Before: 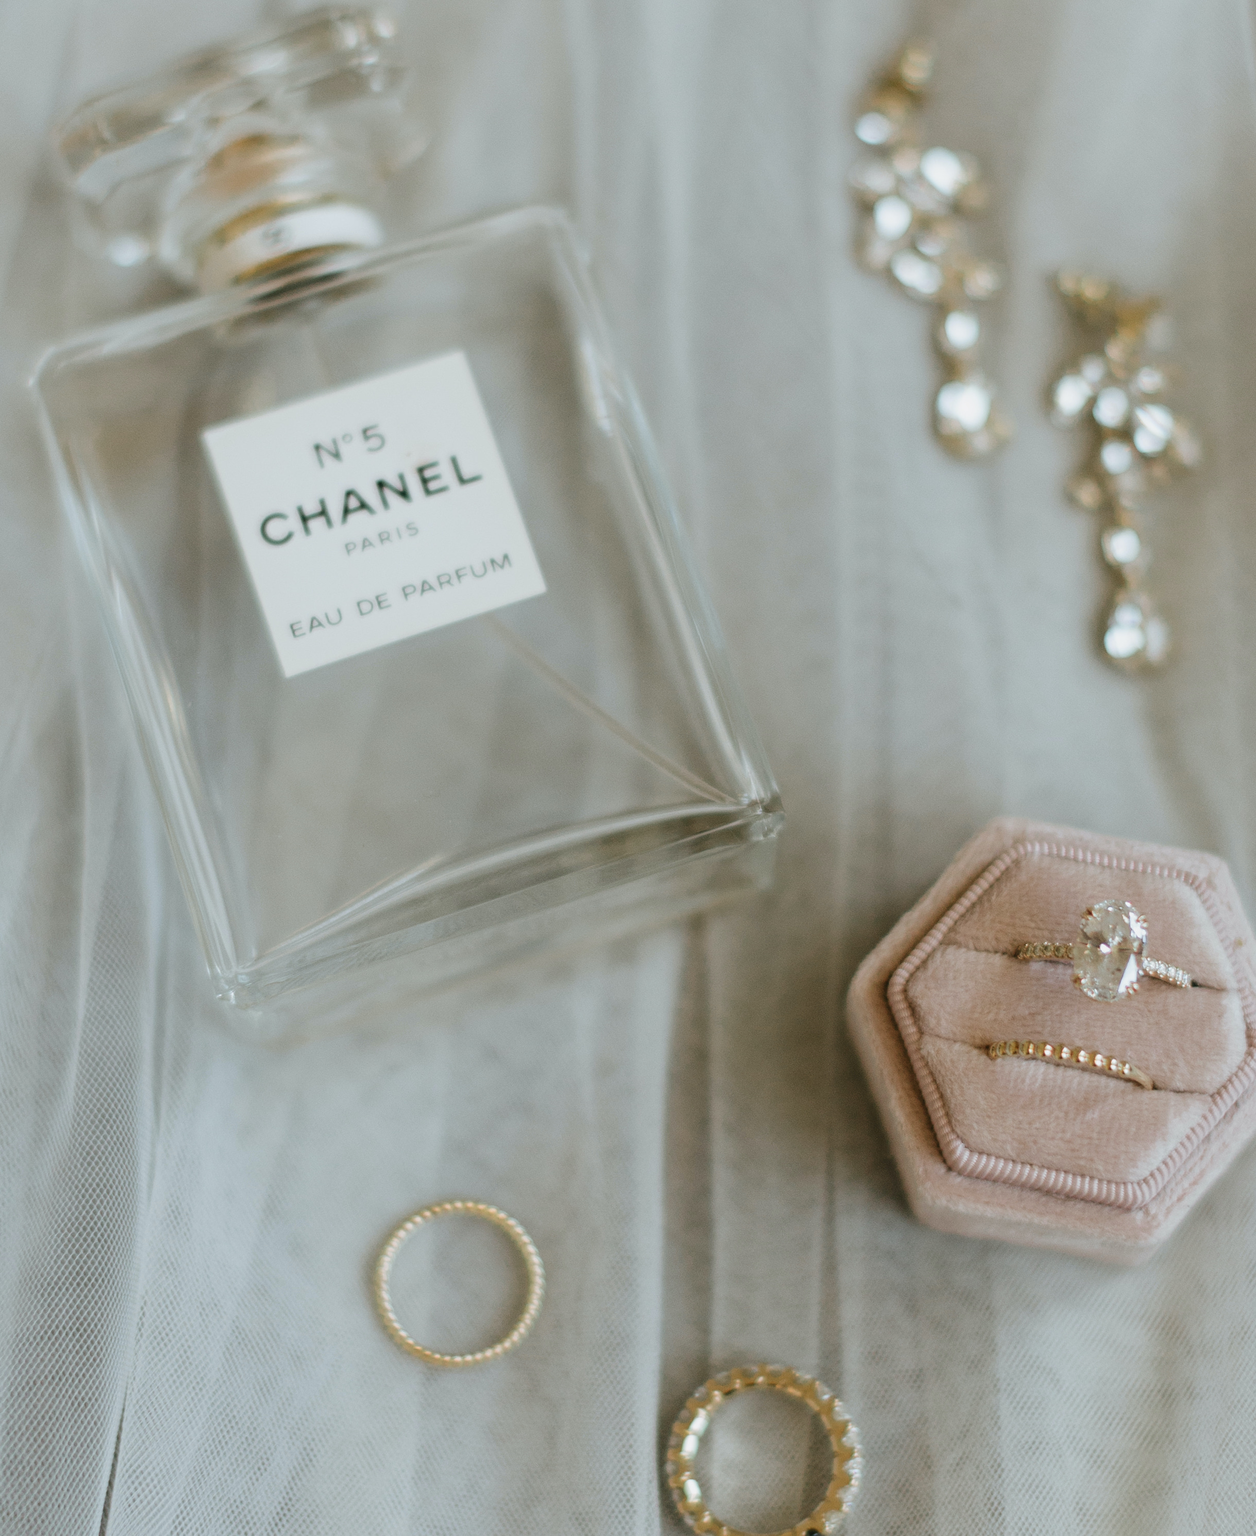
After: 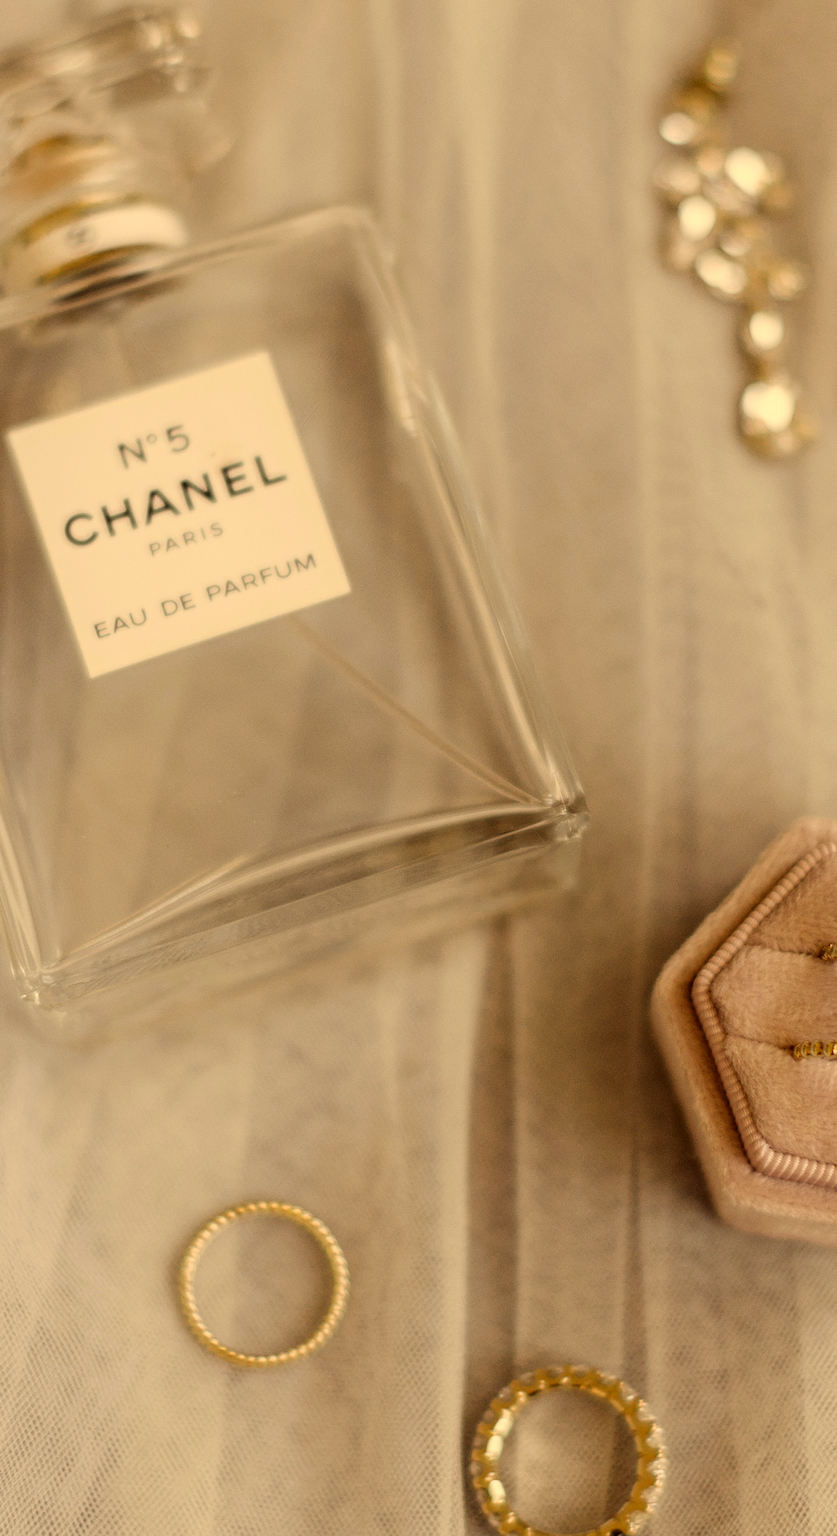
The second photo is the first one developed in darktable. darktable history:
crop and rotate: left 15.609%, right 17.73%
tone equalizer: mask exposure compensation -0.497 EV
local contrast: on, module defaults
color correction: highlights a* 9.94, highlights b* 39.42, shadows a* 14.1, shadows b* 3.3
